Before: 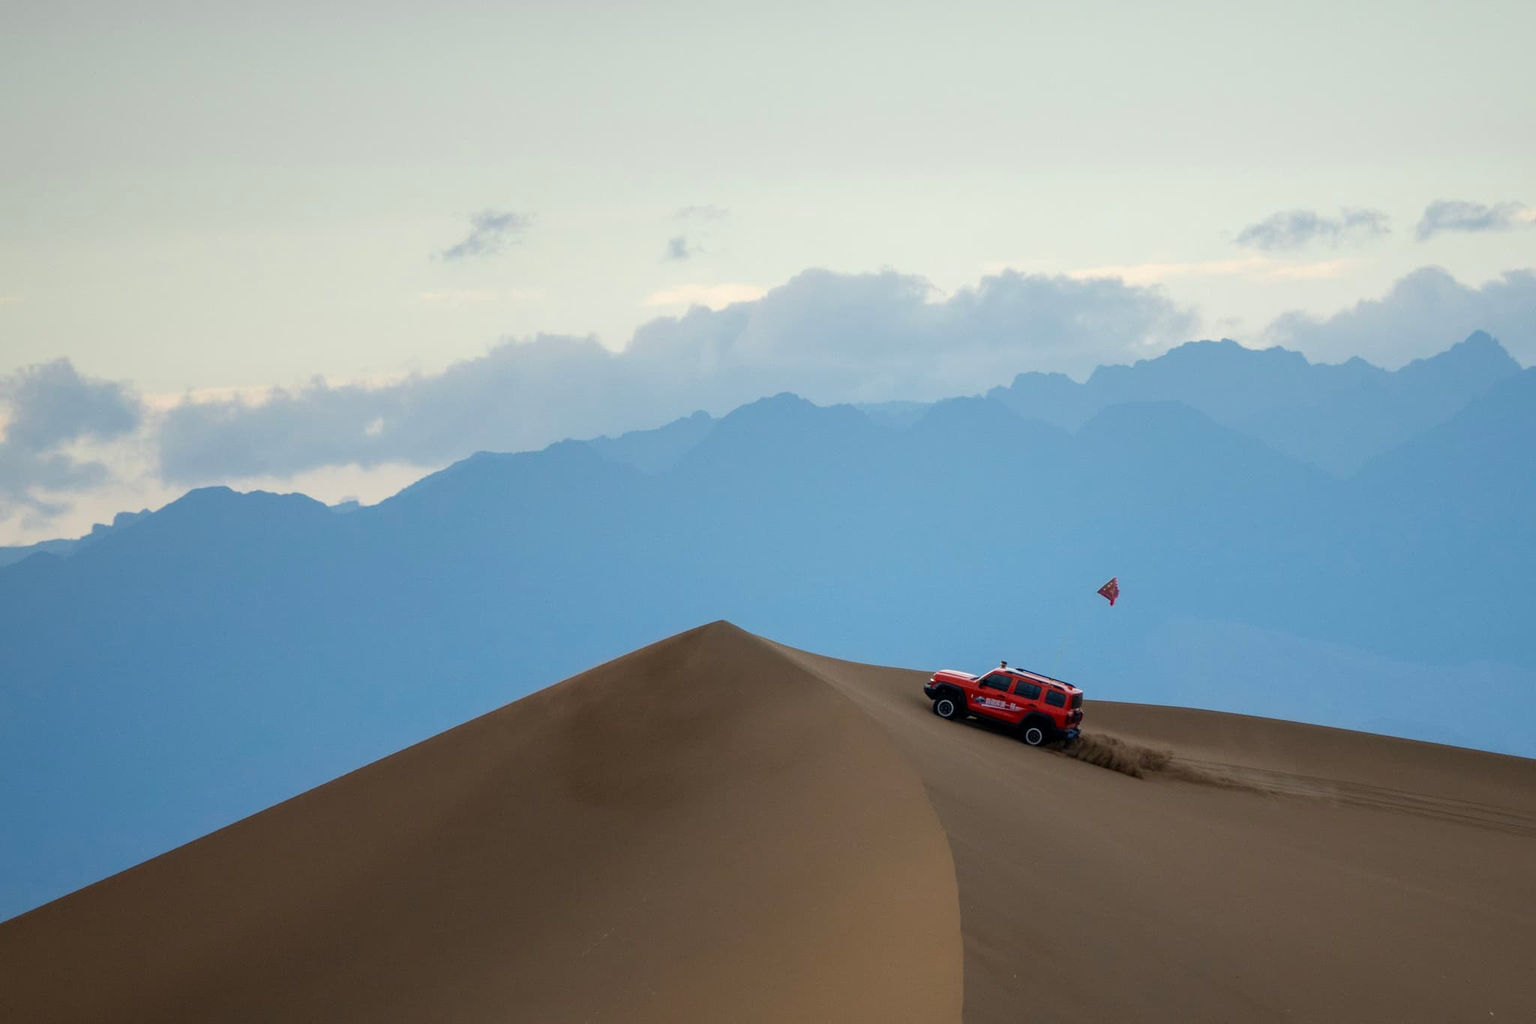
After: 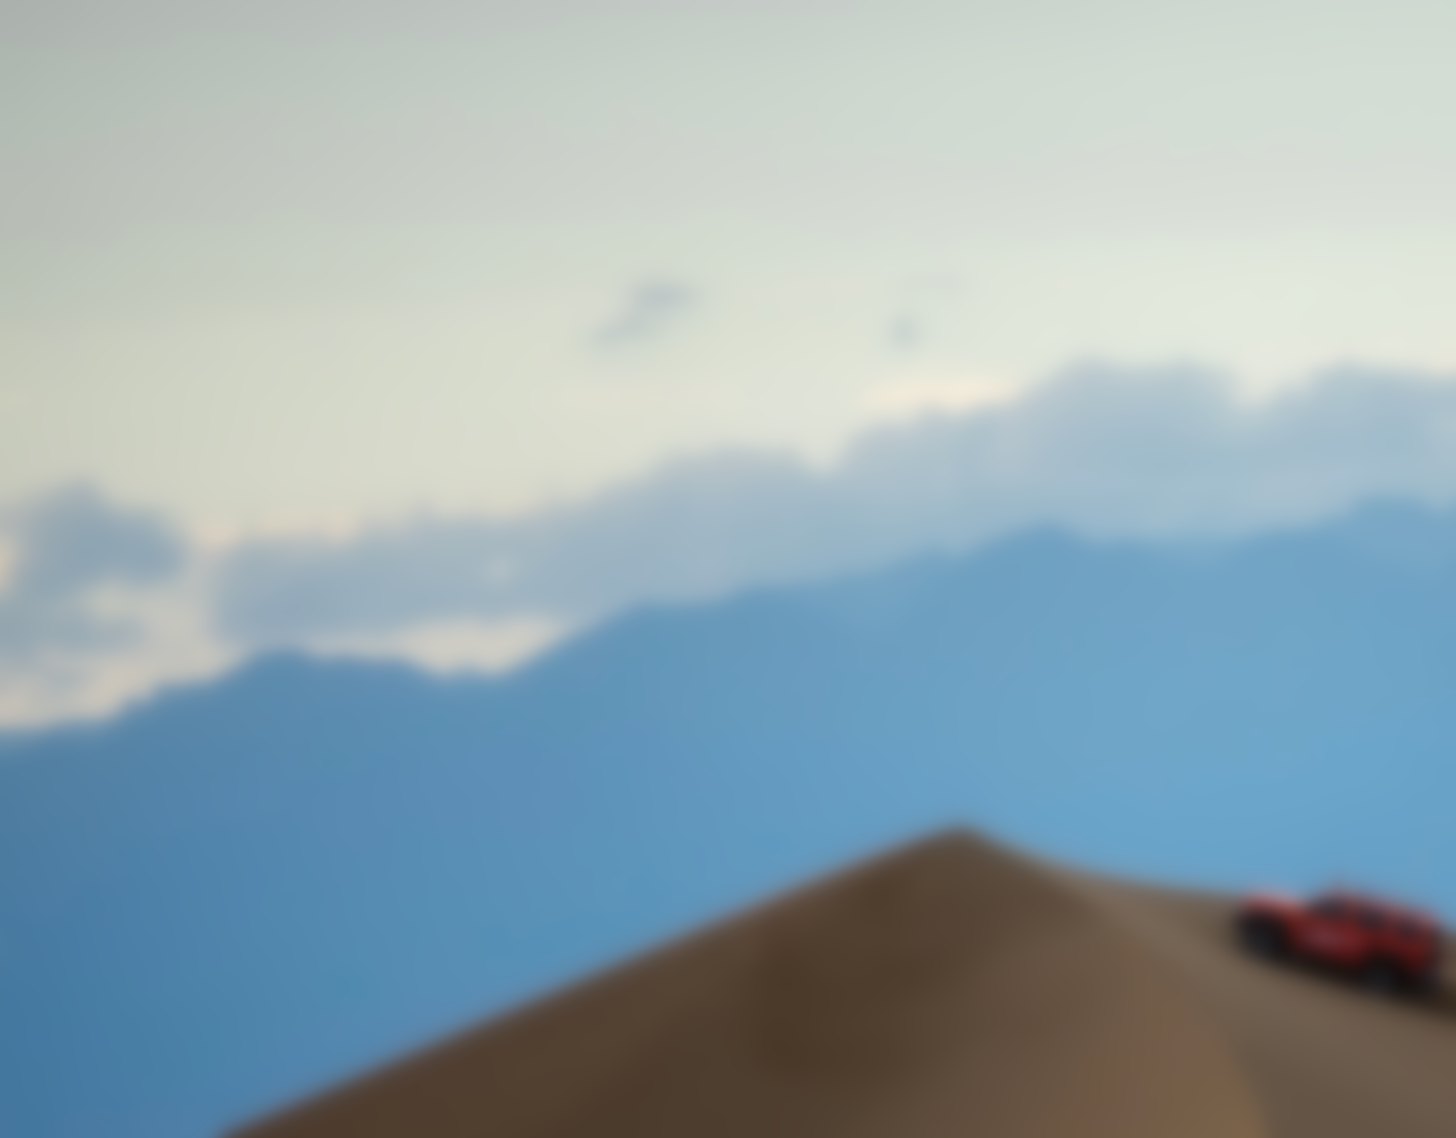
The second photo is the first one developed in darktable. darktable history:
lowpass: on, module defaults
crop: right 28.885%, bottom 16.626%
